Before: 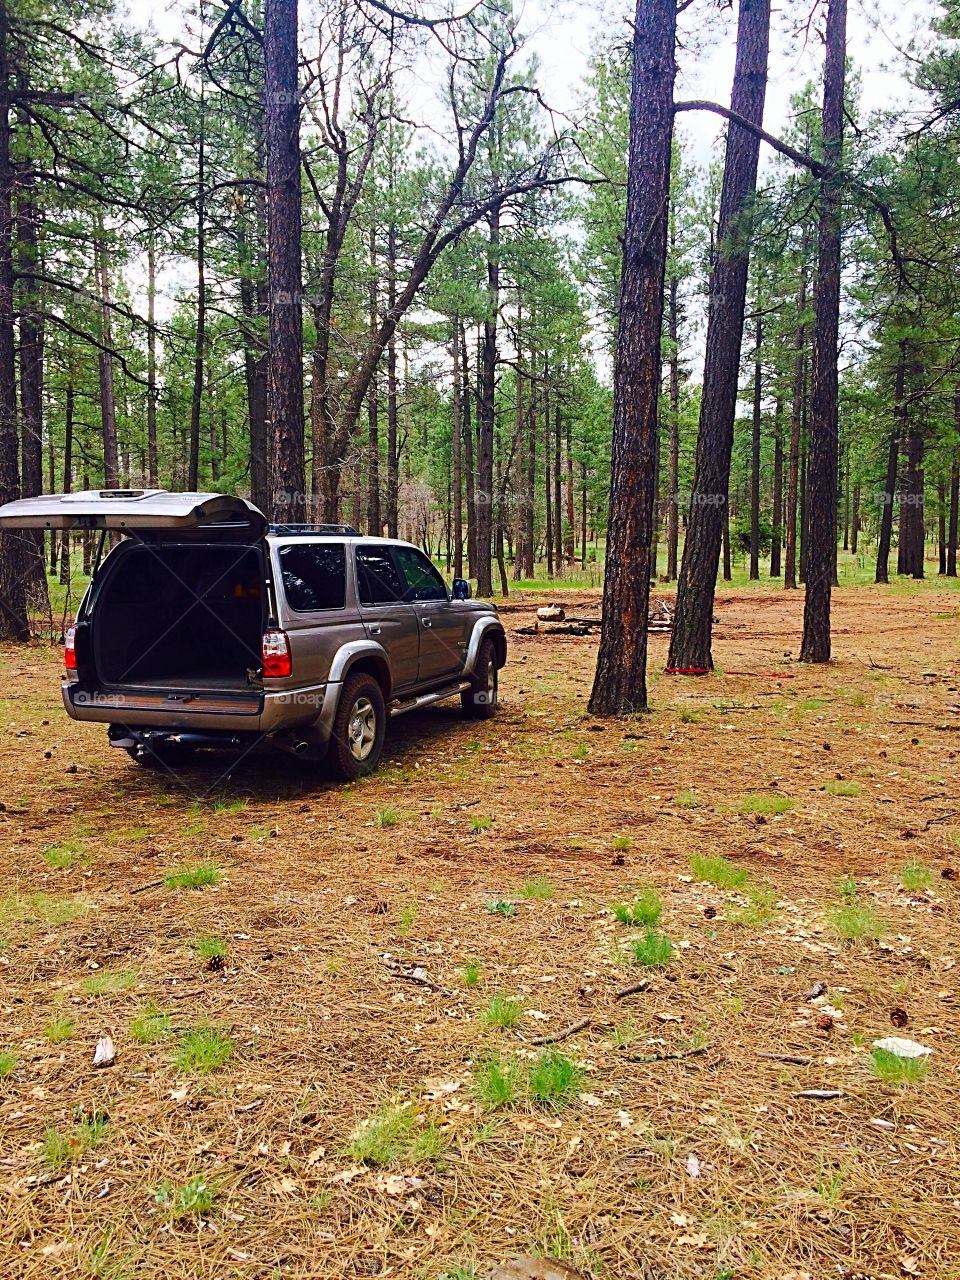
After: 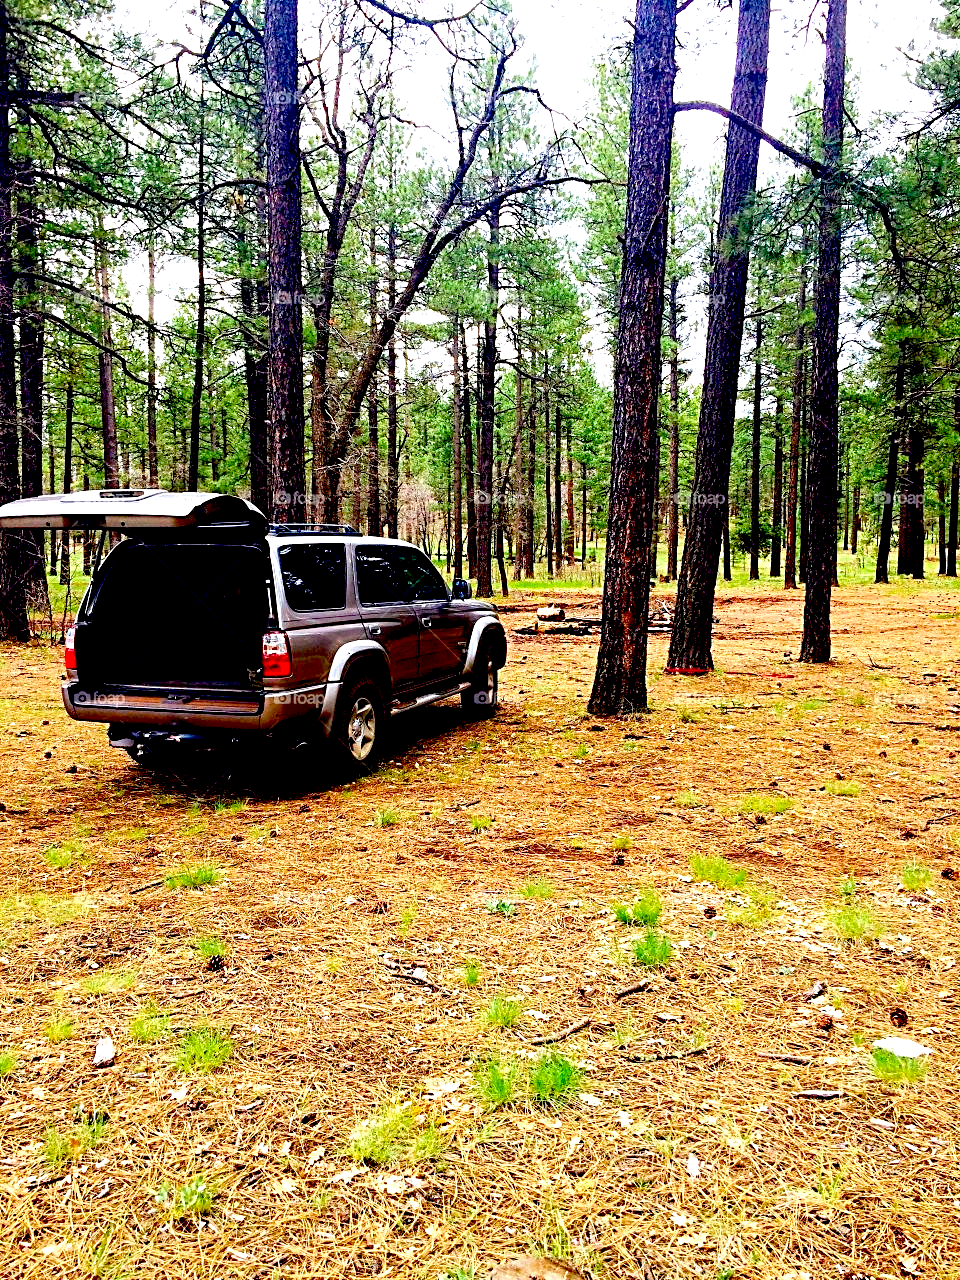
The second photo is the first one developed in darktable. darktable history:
exposure: black level correction 0.036, exposure 0.901 EV, compensate exposure bias true, compensate highlight preservation false
